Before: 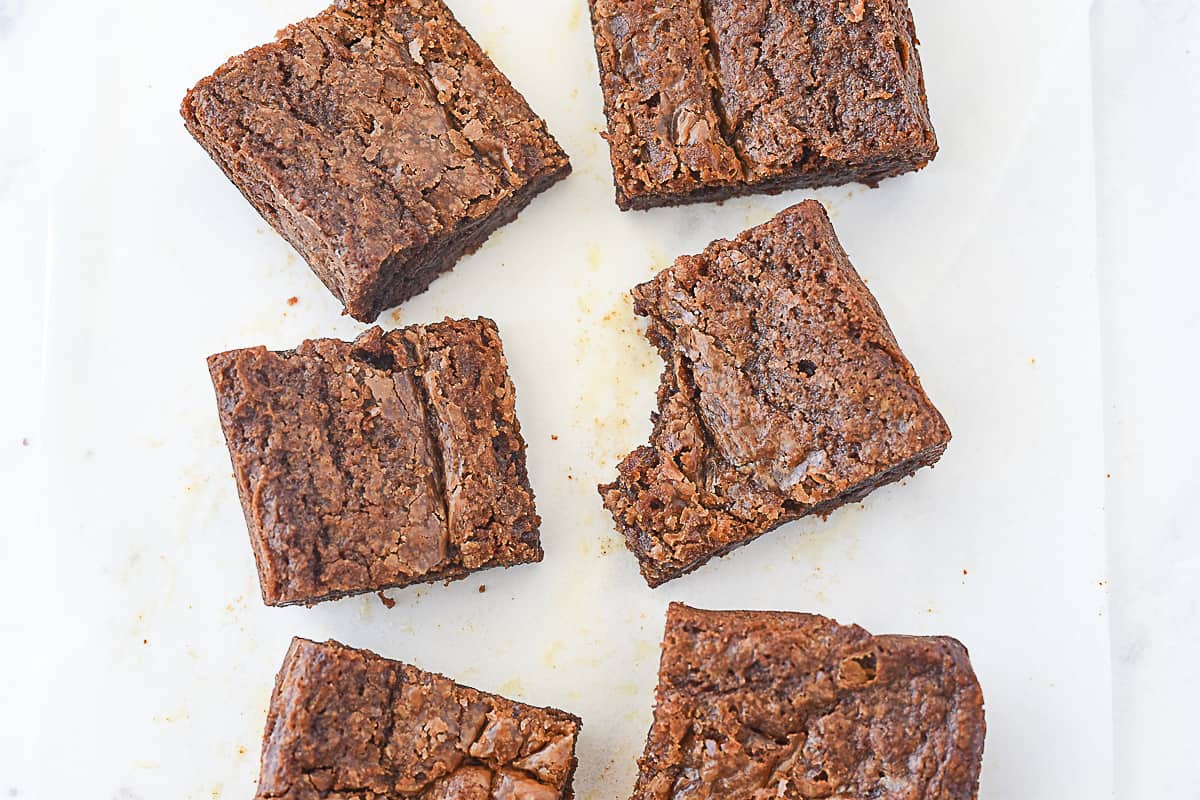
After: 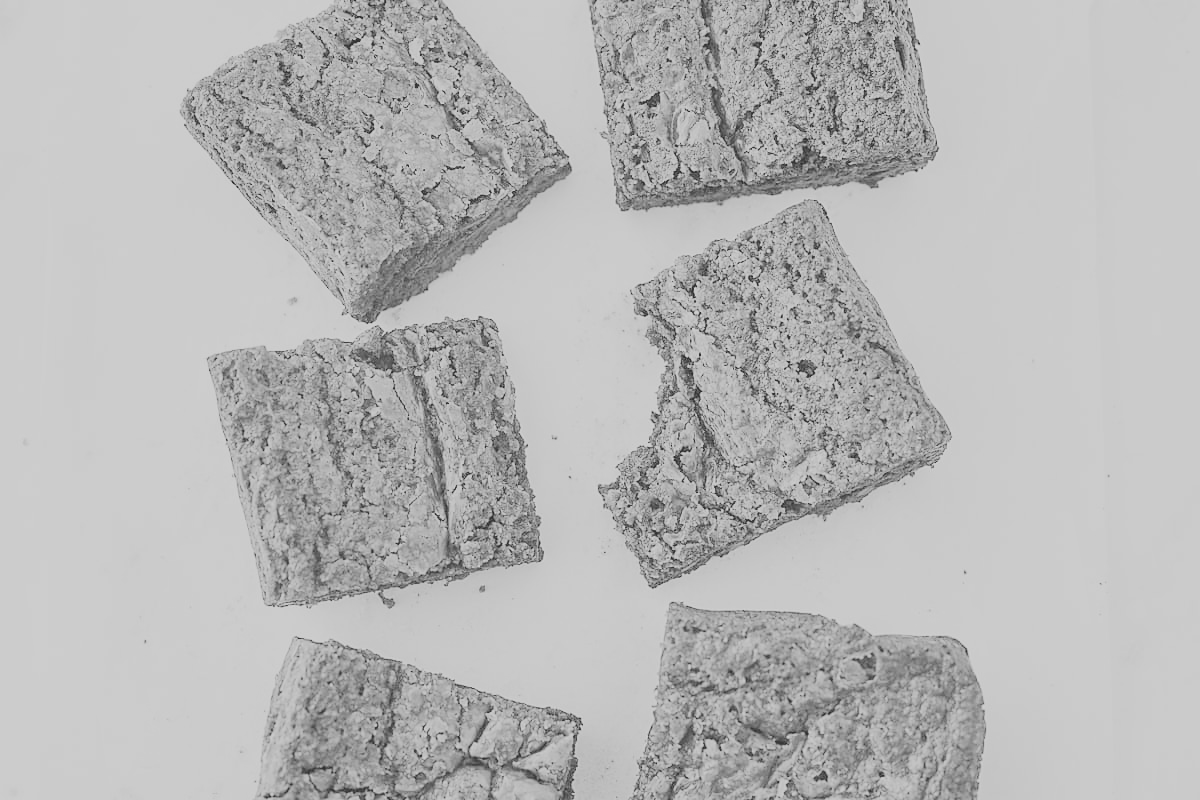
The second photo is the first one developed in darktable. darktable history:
exposure: black level correction 0.002, compensate highlight preservation false
color zones: curves: ch0 [(0, 0.5) (0.143, 0.5) (0.286, 0.5) (0.429, 0.504) (0.571, 0.5) (0.714, 0.509) (0.857, 0.5) (1, 0.5)]; ch1 [(0, 0.425) (0.143, 0.425) (0.286, 0.375) (0.429, 0.405) (0.571, 0.5) (0.714, 0.47) (0.857, 0.425) (1, 0.435)]; ch2 [(0, 0.5) (0.143, 0.5) (0.286, 0.5) (0.429, 0.517) (0.571, 0.5) (0.714, 0.51) (0.857, 0.5) (1, 0.5)]
local contrast: mode bilateral grid, contrast 100, coarseness 100, detail 108%, midtone range 0.2
tone curve: curves: ch0 [(0, 0.23) (0.125, 0.207) (0.245, 0.227) (0.736, 0.695) (1, 0.824)], color space Lab, independent channels, preserve colors none
contrast brightness saturation: saturation -1
